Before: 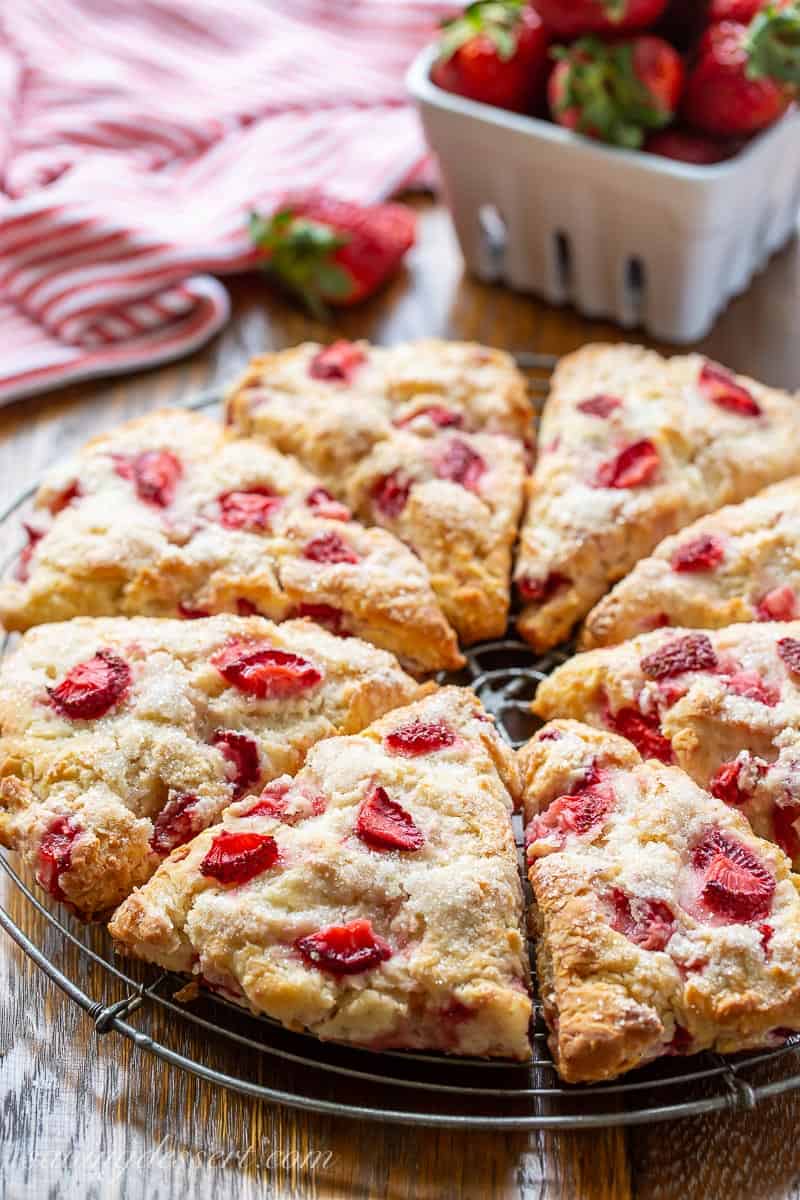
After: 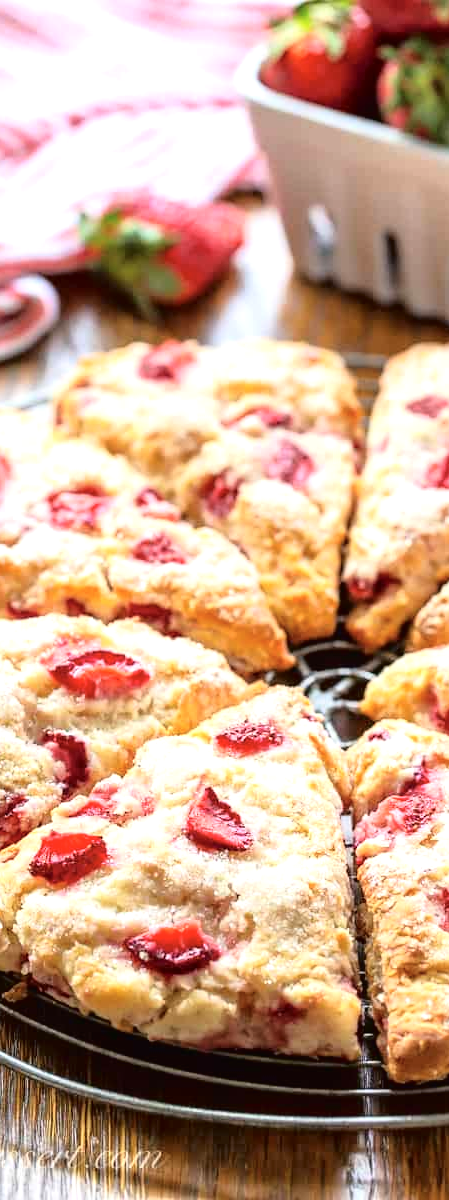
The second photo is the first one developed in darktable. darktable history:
exposure: black level correction -0.002, exposure 0.538 EV, compensate highlight preservation false
crop: left 21.475%, right 22.389%
tone curve: curves: ch0 [(0, 0) (0.003, 0.003) (0.011, 0.006) (0.025, 0.015) (0.044, 0.025) (0.069, 0.034) (0.1, 0.052) (0.136, 0.092) (0.177, 0.157) (0.224, 0.228) (0.277, 0.305) (0.335, 0.392) (0.399, 0.466) (0.468, 0.543) (0.543, 0.612) (0.623, 0.692) (0.709, 0.78) (0.801, 0.865) (0.898, 0.935) (1, 1)], color space Lab, independent channels, preserve colors none
